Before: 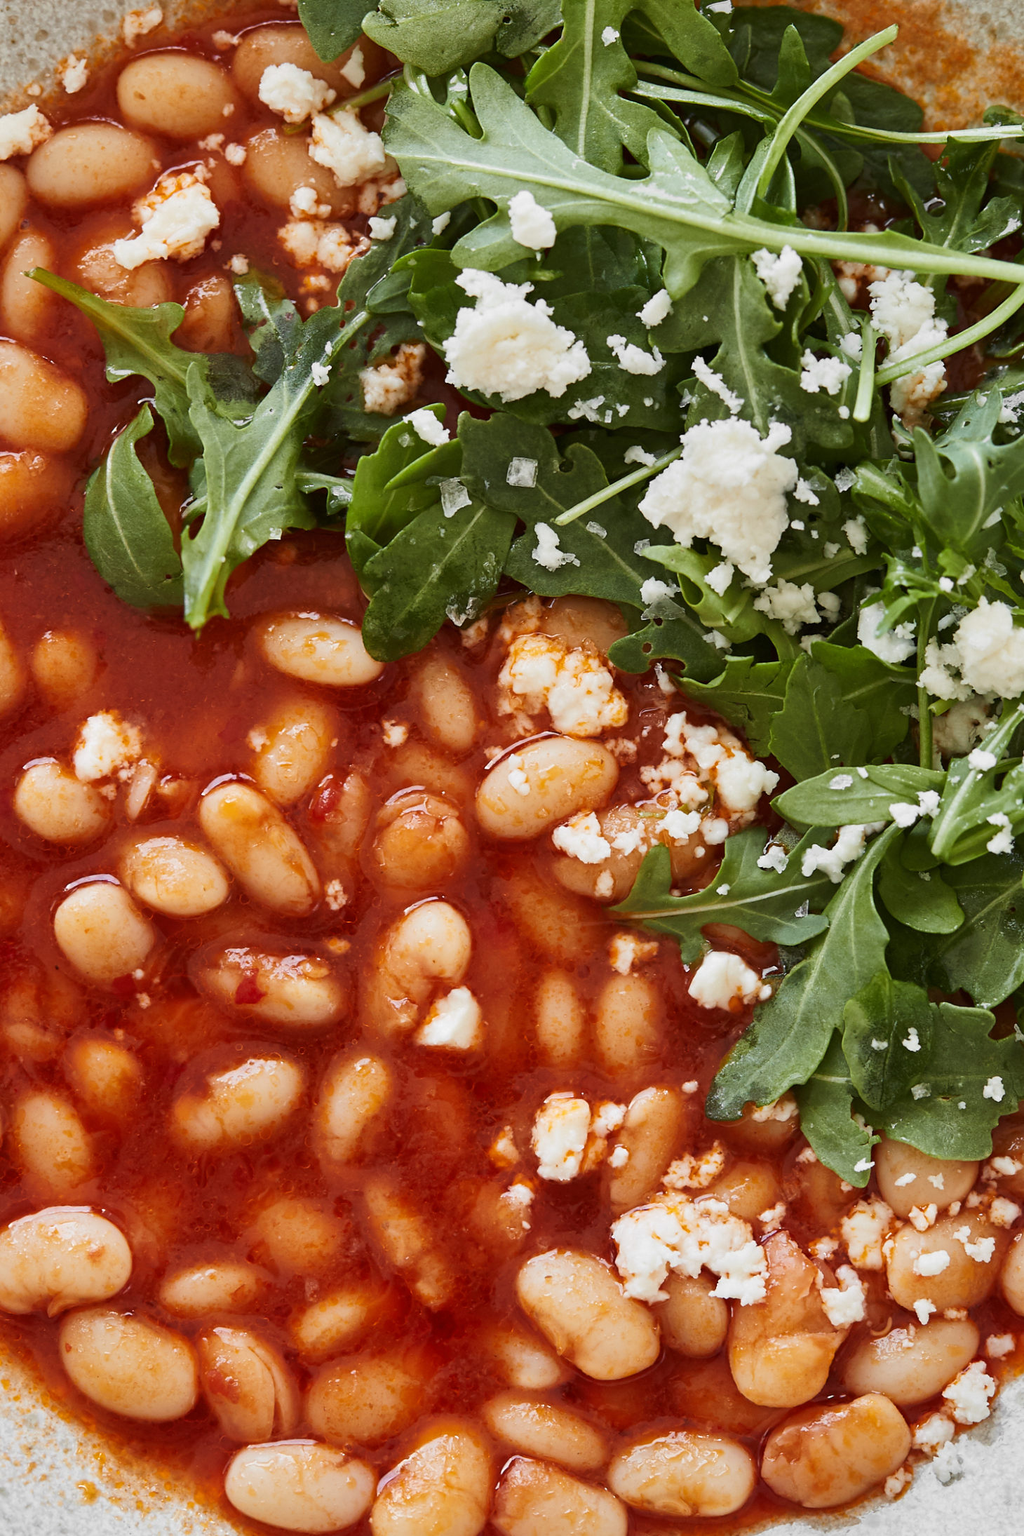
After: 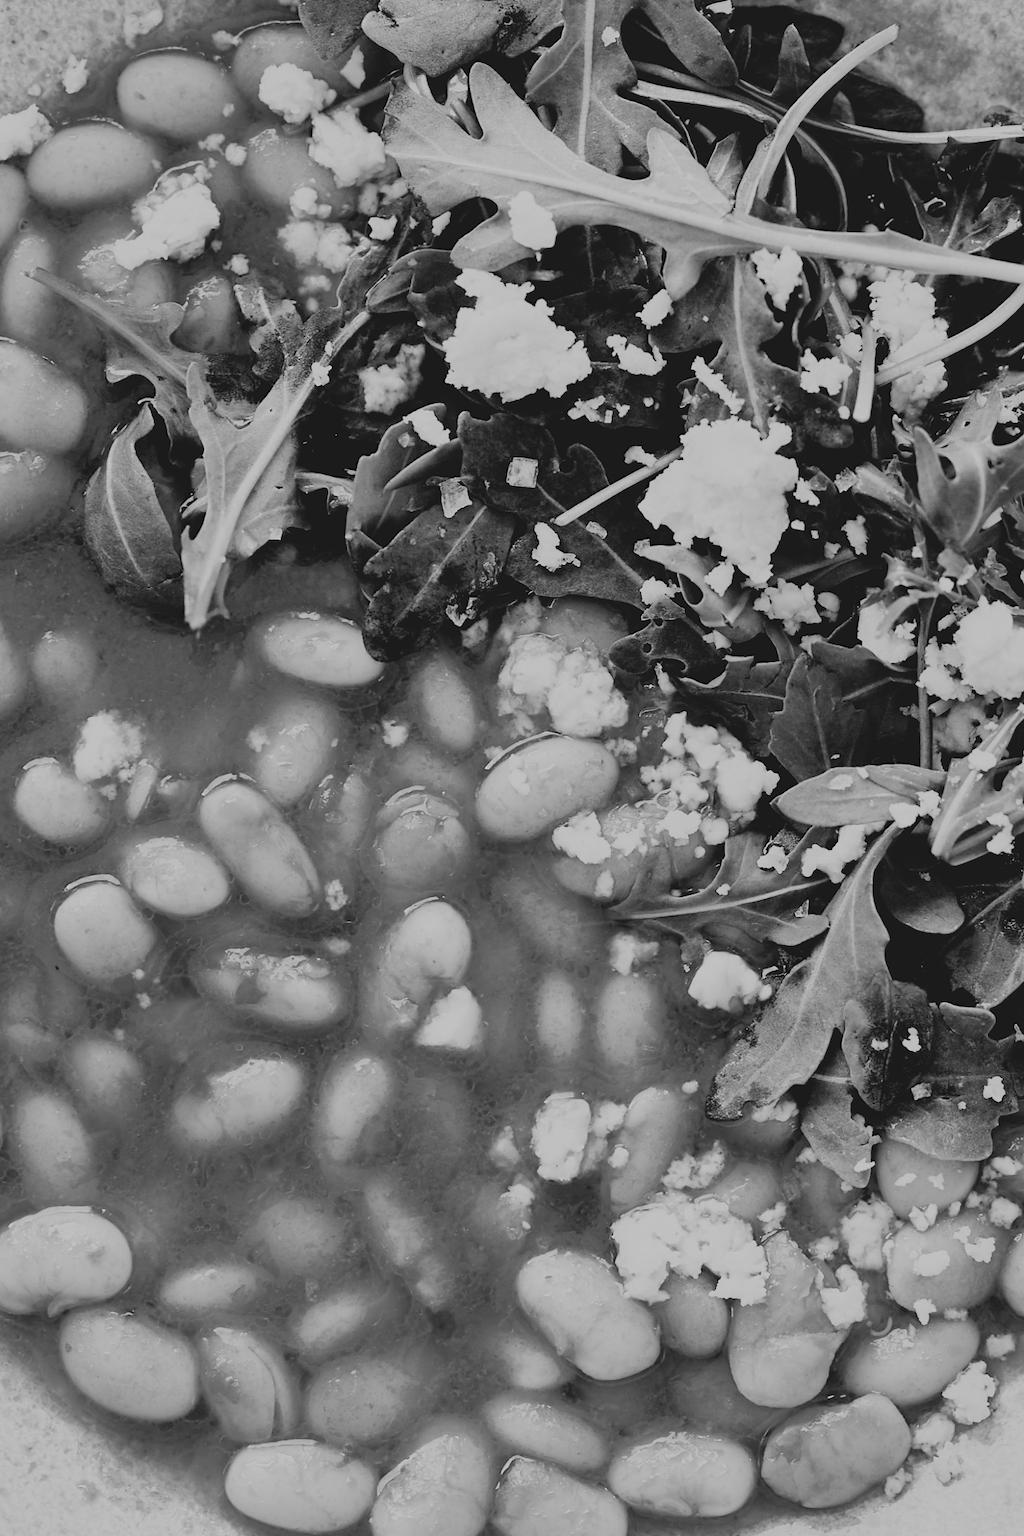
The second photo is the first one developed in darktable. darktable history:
contrast brightness saturation: contrast -0.15, brightness 0.05, saturation -0.12
monochrome: on, module defaults
white balance: red 1.066, blue 1.119
filmic rgb: black relative exposure -3.21 EV, white relative exposure 7.02 EV, hardness 1.46, contrast 1.35
